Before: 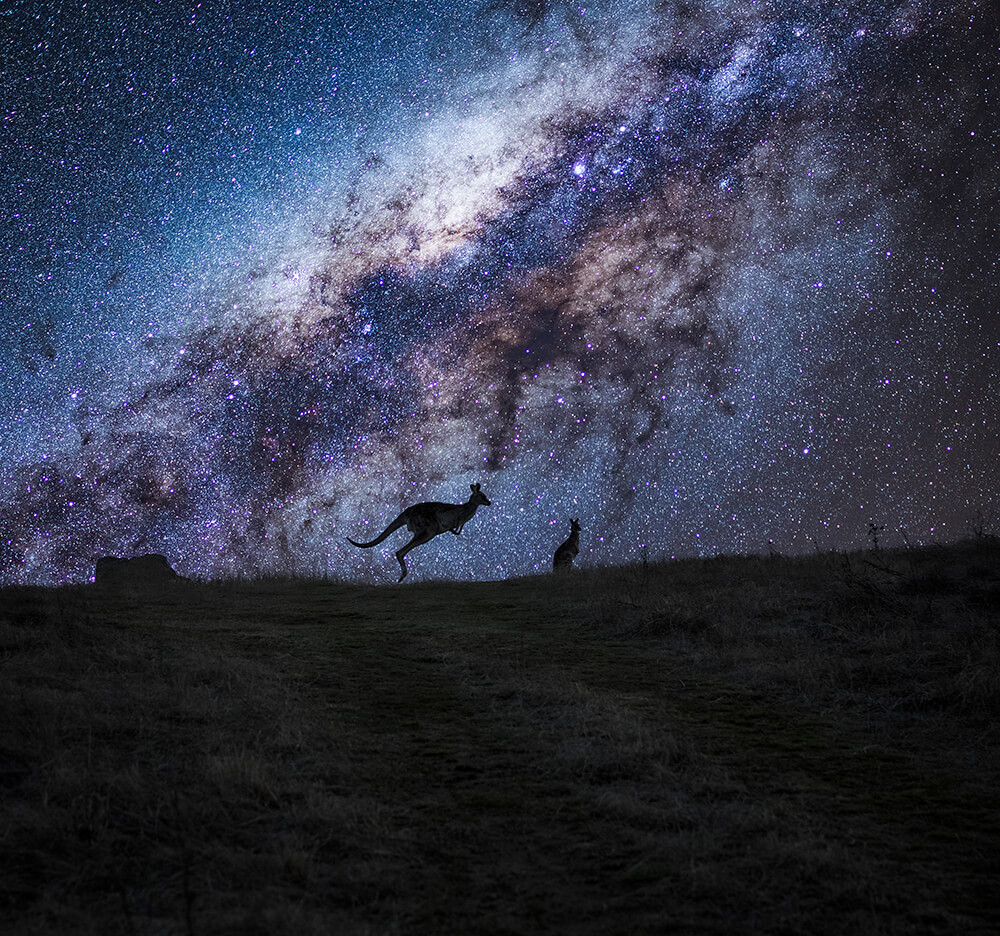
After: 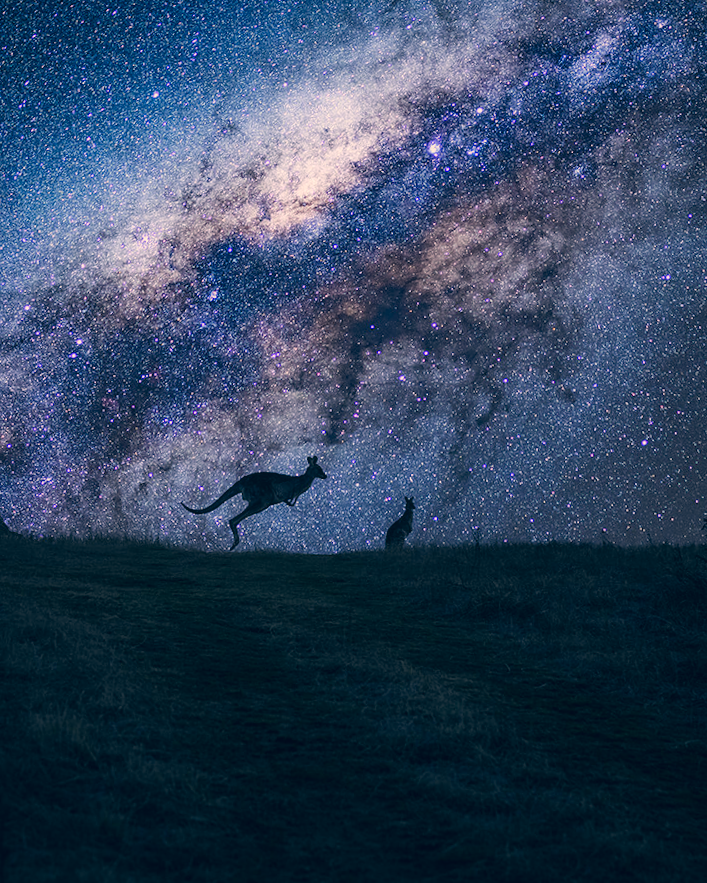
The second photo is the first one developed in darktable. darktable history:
contrast equalizer: octaves 7, y [[0.6 ×6], [0.55 ×6], [0 ×6], [0 ×6], [0 ×6]], mix -0.2
crop and rotate: angle -3.27°, left 14.277%, top 0.028%, right 10.766%, bottom 0.028%
color correction: highlights a* 10.32, highlights b* 14.66, shadows a* -9.59, shadows b* -15.02
